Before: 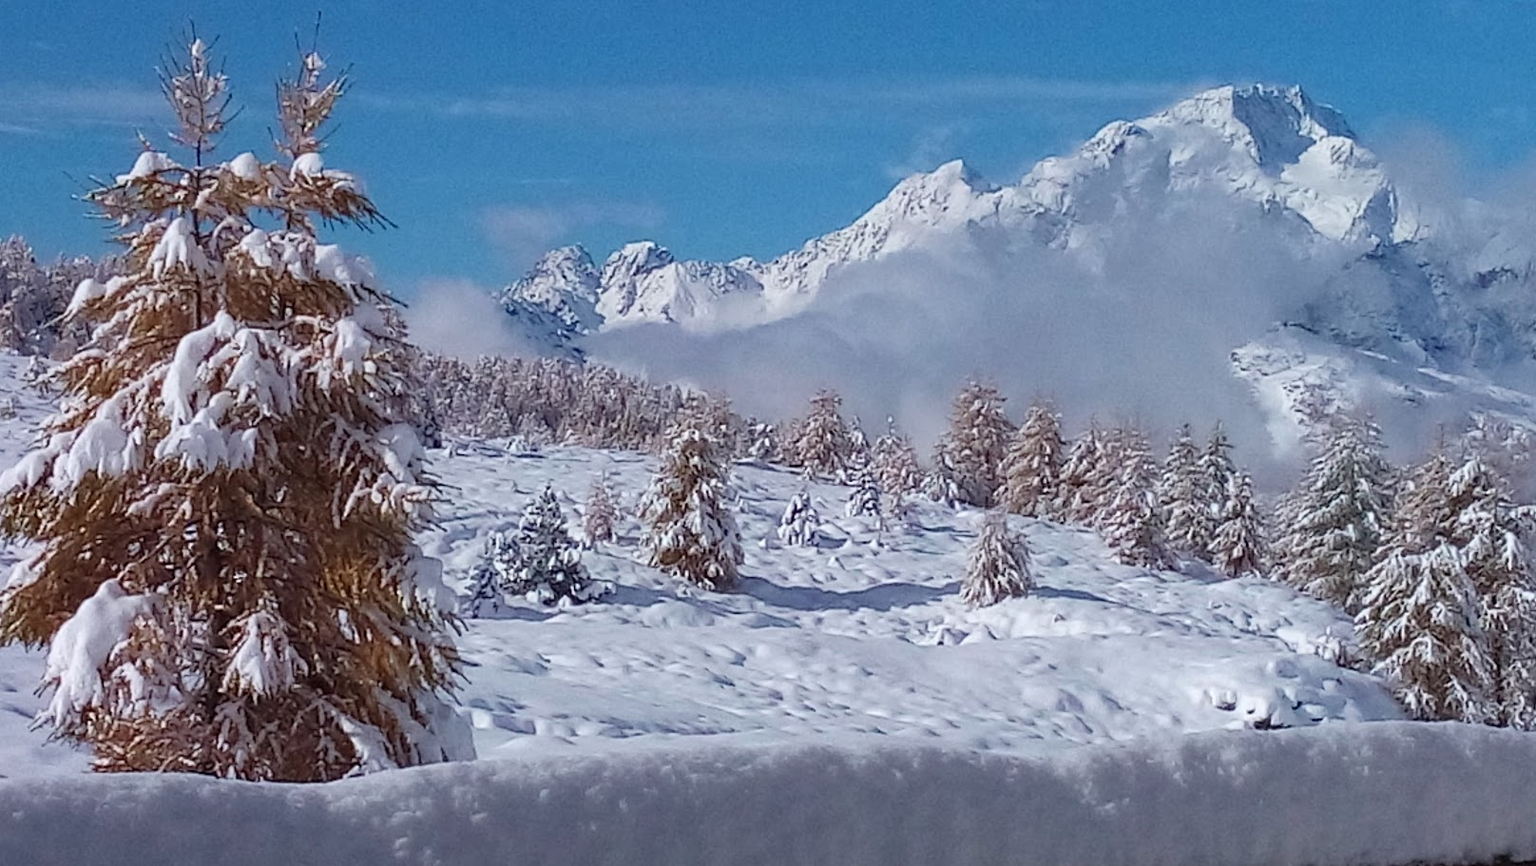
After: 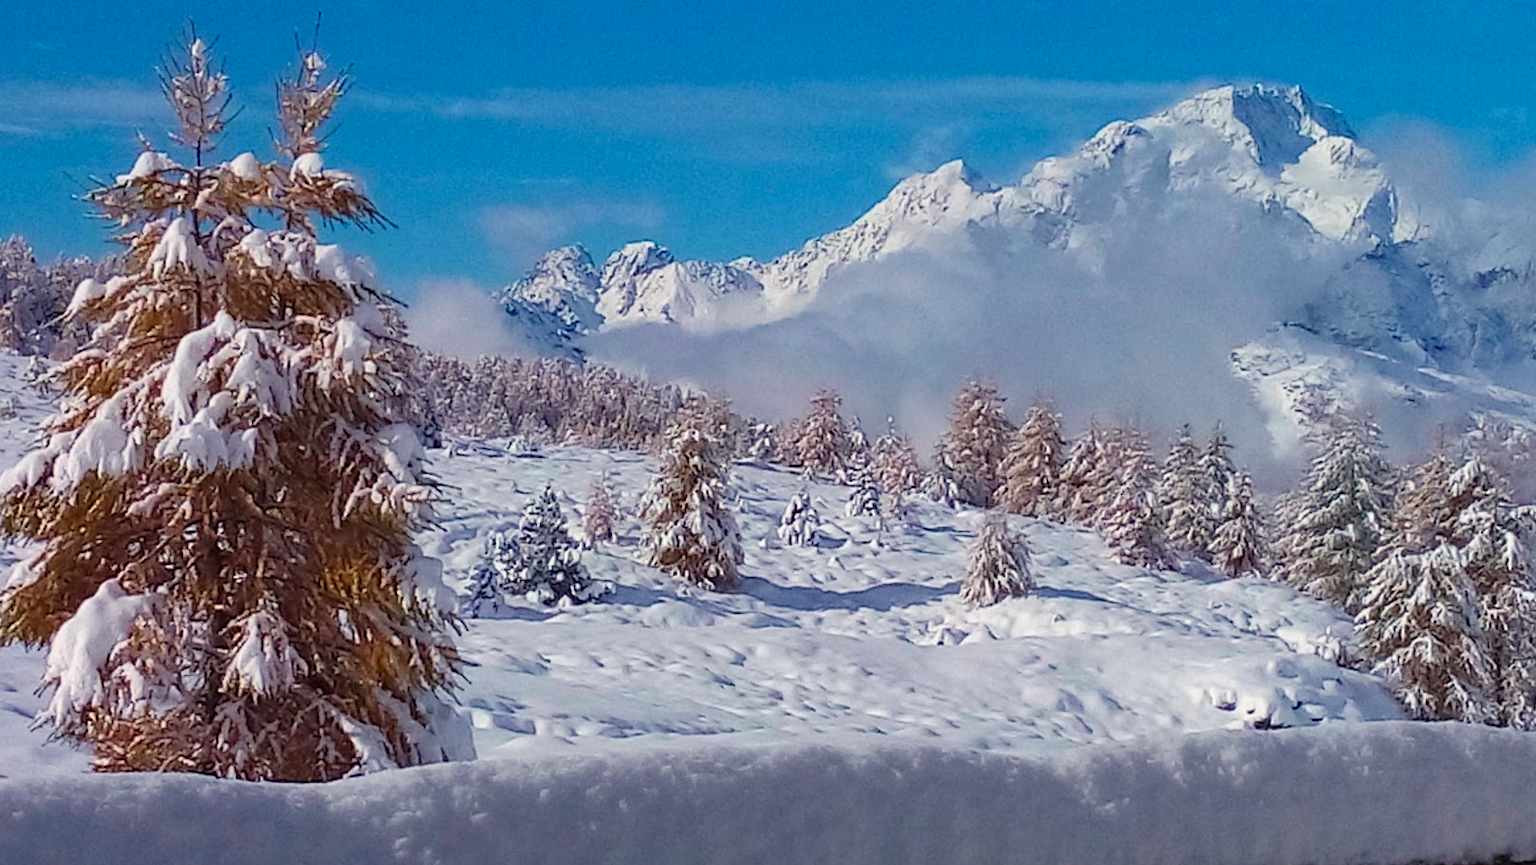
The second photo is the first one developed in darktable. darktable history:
color balance rgb: highlights gain › chroma 3.017%, highlights gain › hue 76.8°, perceptual saturation grading › global saturation 25.734%, global vibrance 20%
